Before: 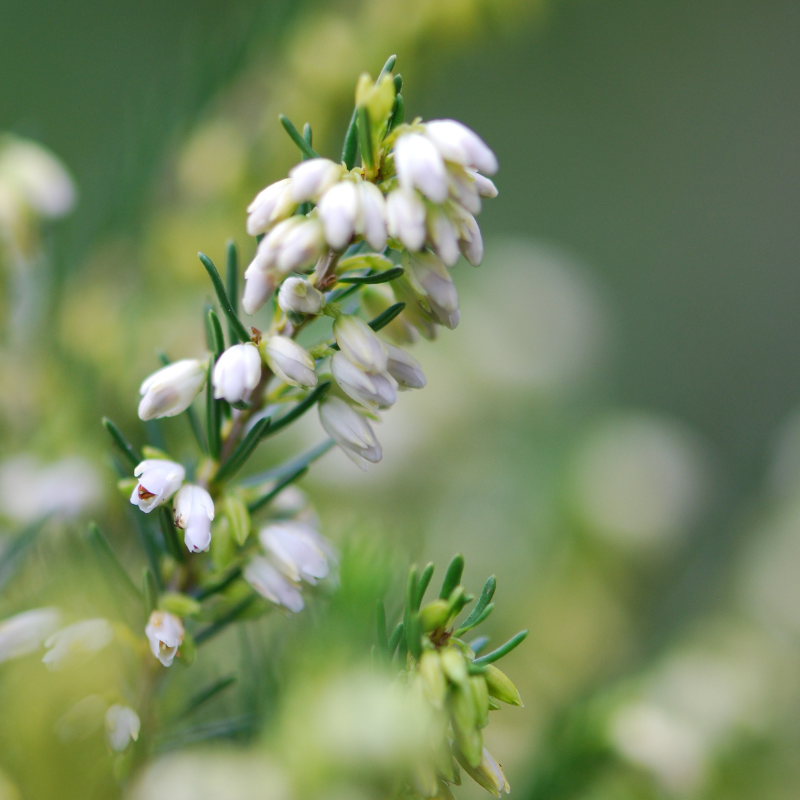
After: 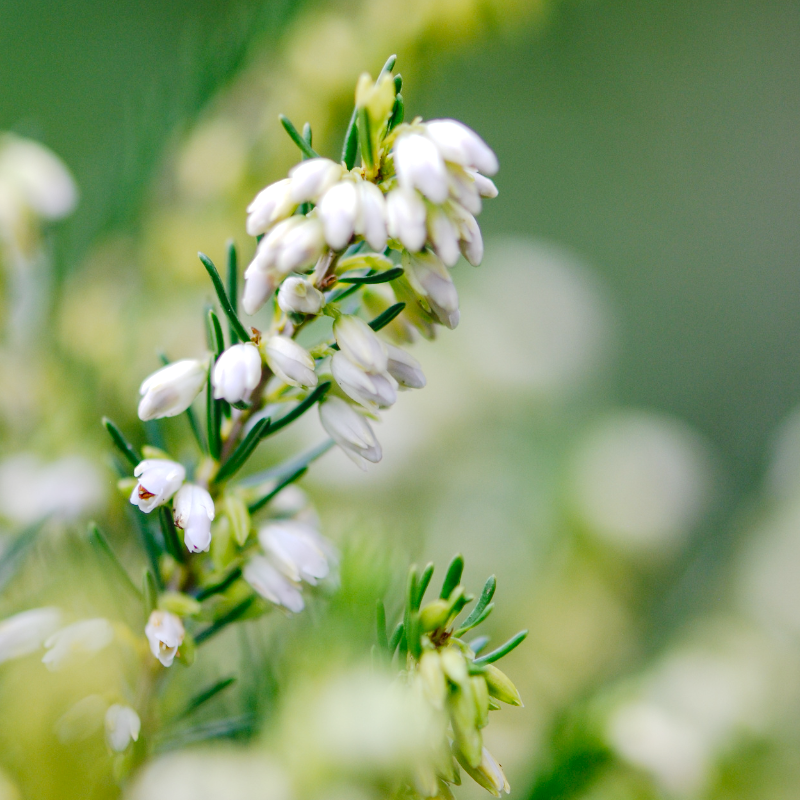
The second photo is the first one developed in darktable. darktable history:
tone curve: curves: ch0 [(0, 0) (0.003, 0.031) (0.011, 0.033) (0.025, 0.038) (0.044, 0.049) (0.069, 0.059) (0.1, 0.071) (0.136, 0.093) (0.177, 0.142) (0.224, 0.204) (0.277, 0.292) (0.335, 0.387) (0.399, 0.484) (0.468, 0.567) (0.543, 0.643) (0.623, 0.712) (0.709, 0.776) (0.801, 0.837) (0.898, 0.903) (1, 1)], preserve colors none
local contrast: on, module defaults
